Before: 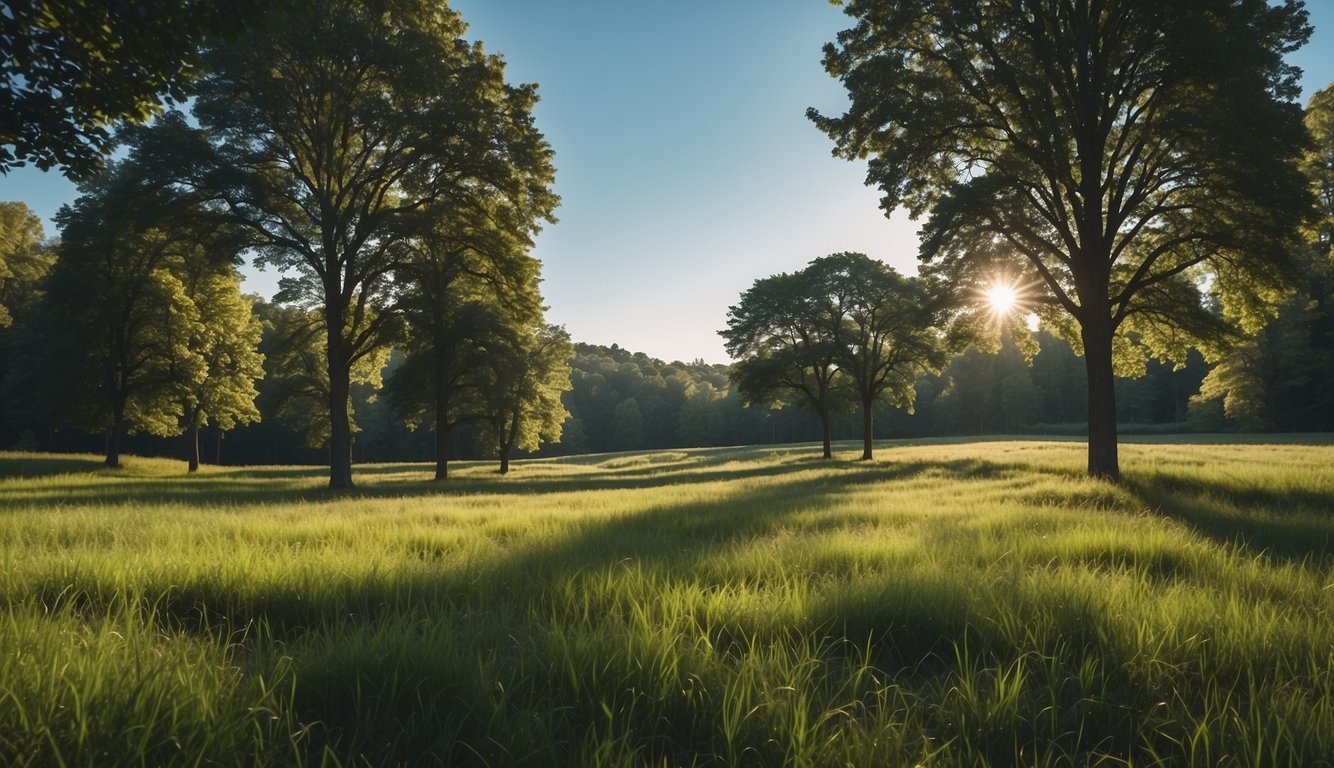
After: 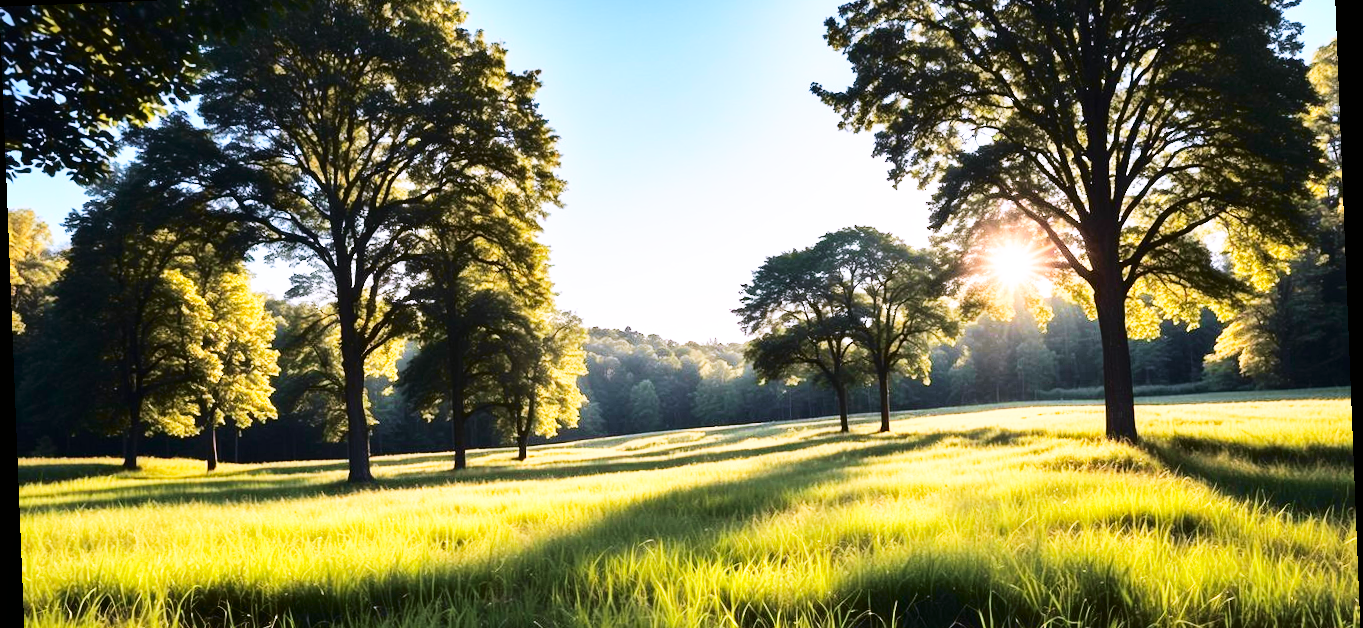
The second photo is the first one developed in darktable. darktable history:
white balance: red 1.042, blue 1.17
crop: top 5.667%, bottom 17.637%
shadows and highlights: shadows 30.63, highlights -63.22, shadows color adjustment 98%, highlights color adjustment 58.61%, soften with gaussian
base curve: curves: ch0 [(0, 0) (0.007, 0.004) (0.027, 0.03) (0.046, 0.07) (0.207, 0.54) (0.442, 0.872) (0.673, 0.972) (1, 1)], preserve colors none
contrast brightness saturation: contrast 0.2, brightness 0.16, saturation 0.22
tone curve: curves: ch0 [(0.003, 0) (0.066, 0.017) (0.163, 0.09) (0.264, 0.238) (0.395, 0.421) (0.517, 0.56) (0.688, 0.743) (0.791, 0.814) (1, 1)]; ch1 [(0, 0) (0.164, 0.115) (0.337, 0.332) (0.39, 0.398) (0.464, 0.461) (0.501, 0.5) (0.507, 0.503) (0.534, 0.537) (0.577, 0.59) (0.652, 0.681) (0.733, 0.749) (0.811, 0.796) (1, 1)]; ch2 [(0, 0) (0.337, 0.382) (0.464, 0.476) (0.501, 0.502) (0.527, 0.54) (0.551, 0.565) (0.6, 0.59) (0.687, 0.675) (1, 1)], color space Lab, independent channels, preserve colors none
rotate and perspective: rotation -2.29°, automatic cropping off
